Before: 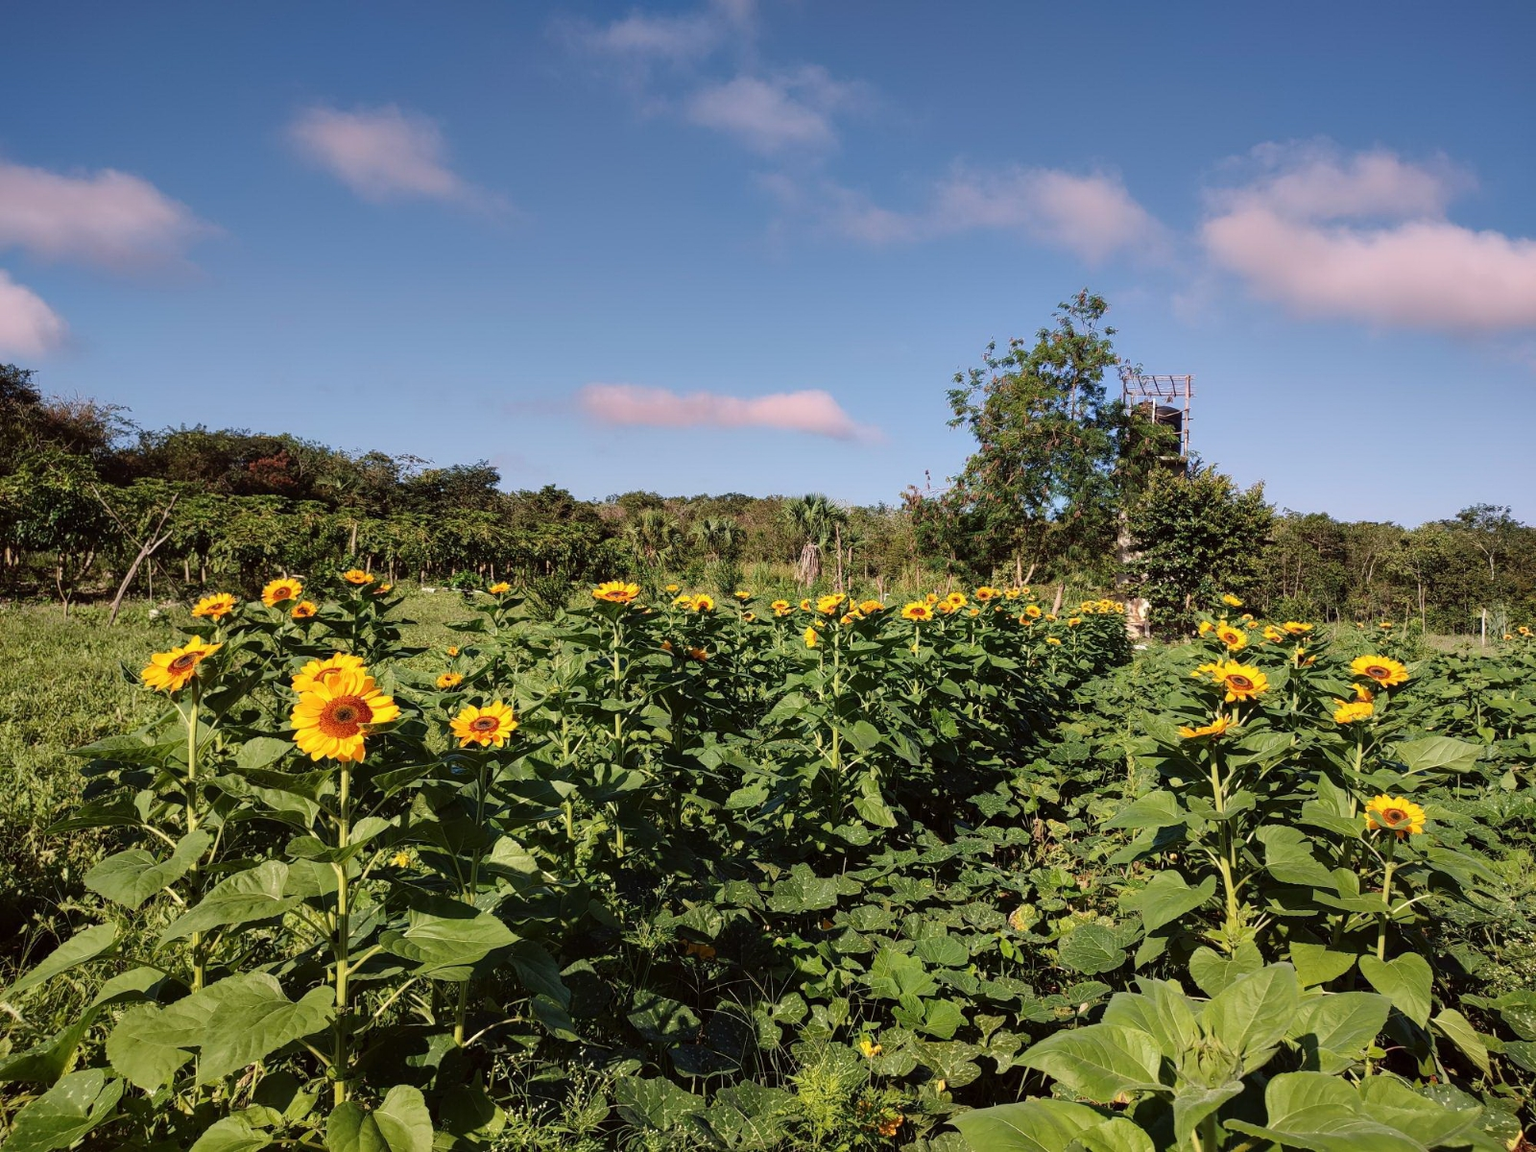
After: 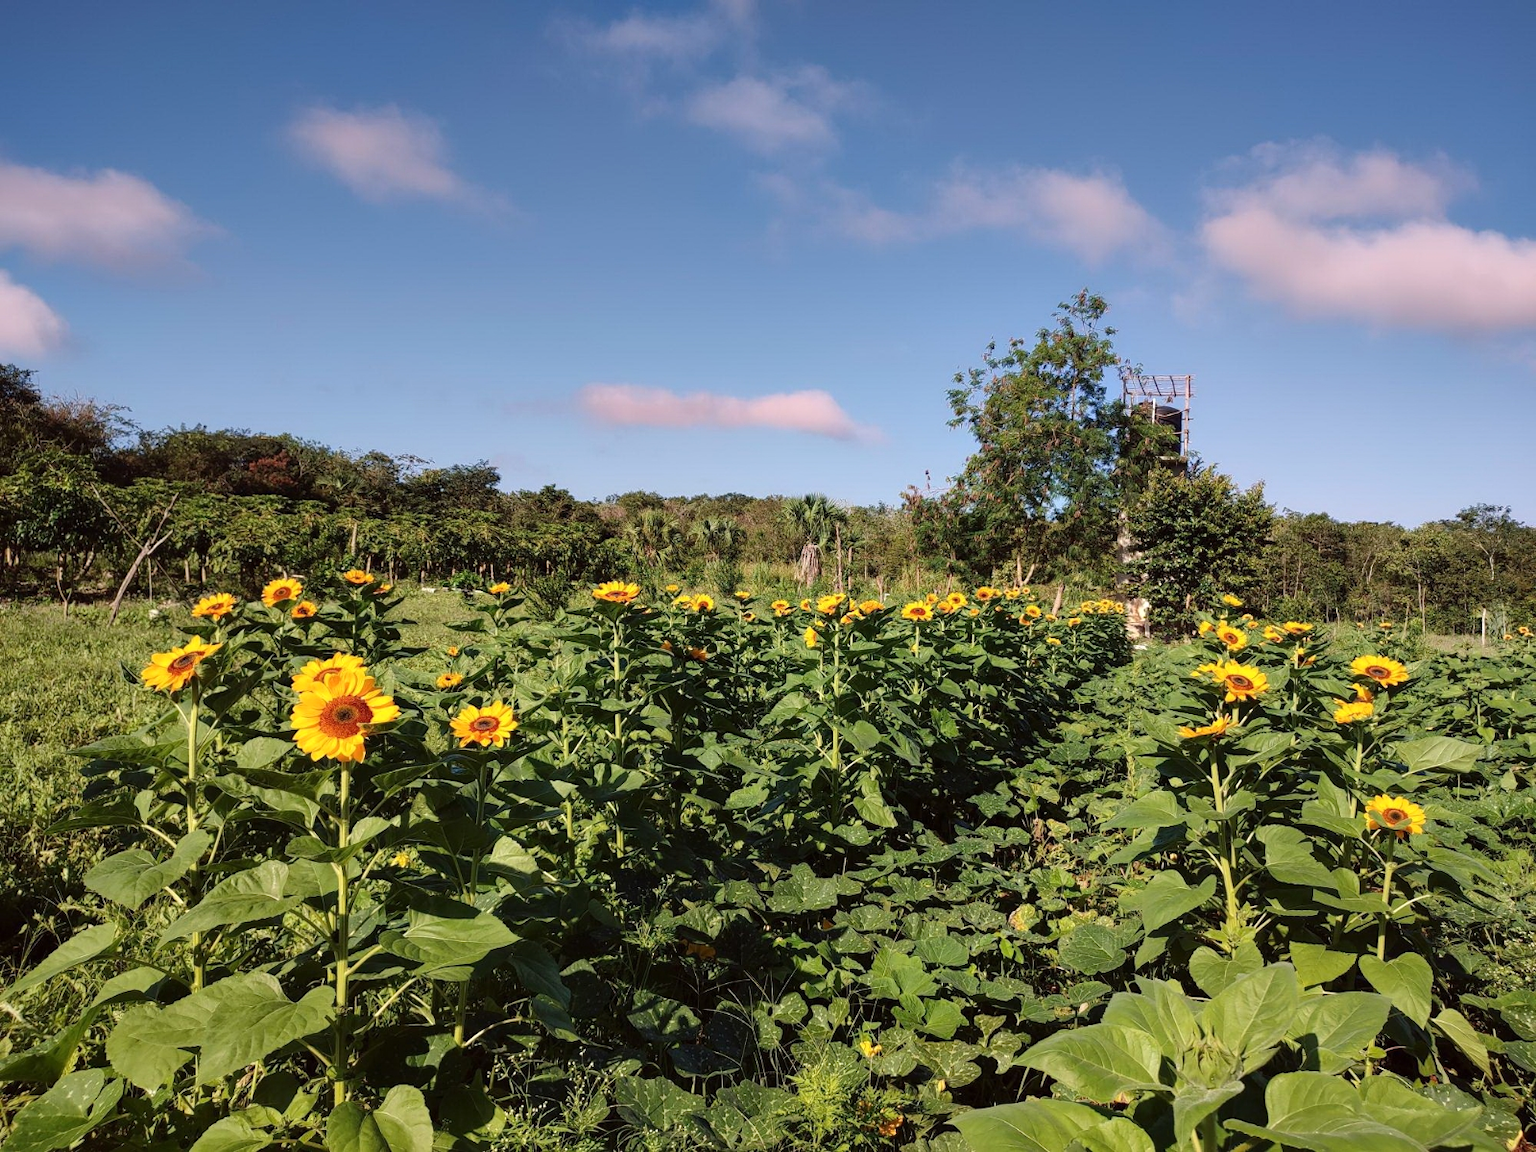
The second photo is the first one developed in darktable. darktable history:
exposure: exposure 0.133 EV, compensate highlight preservation false
